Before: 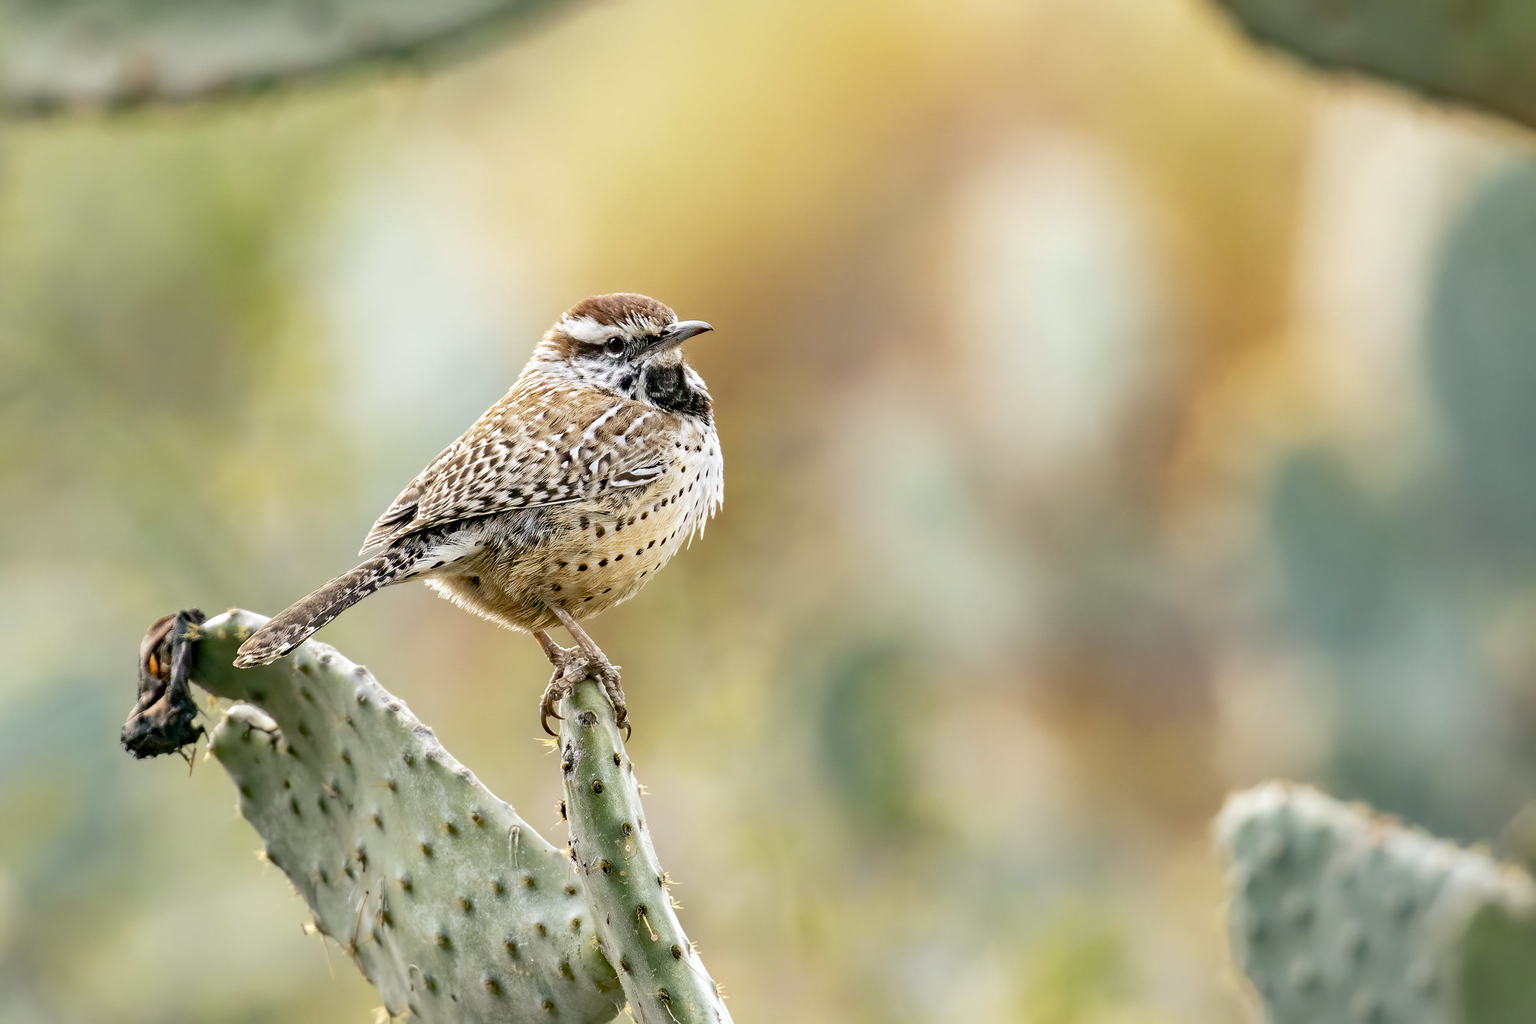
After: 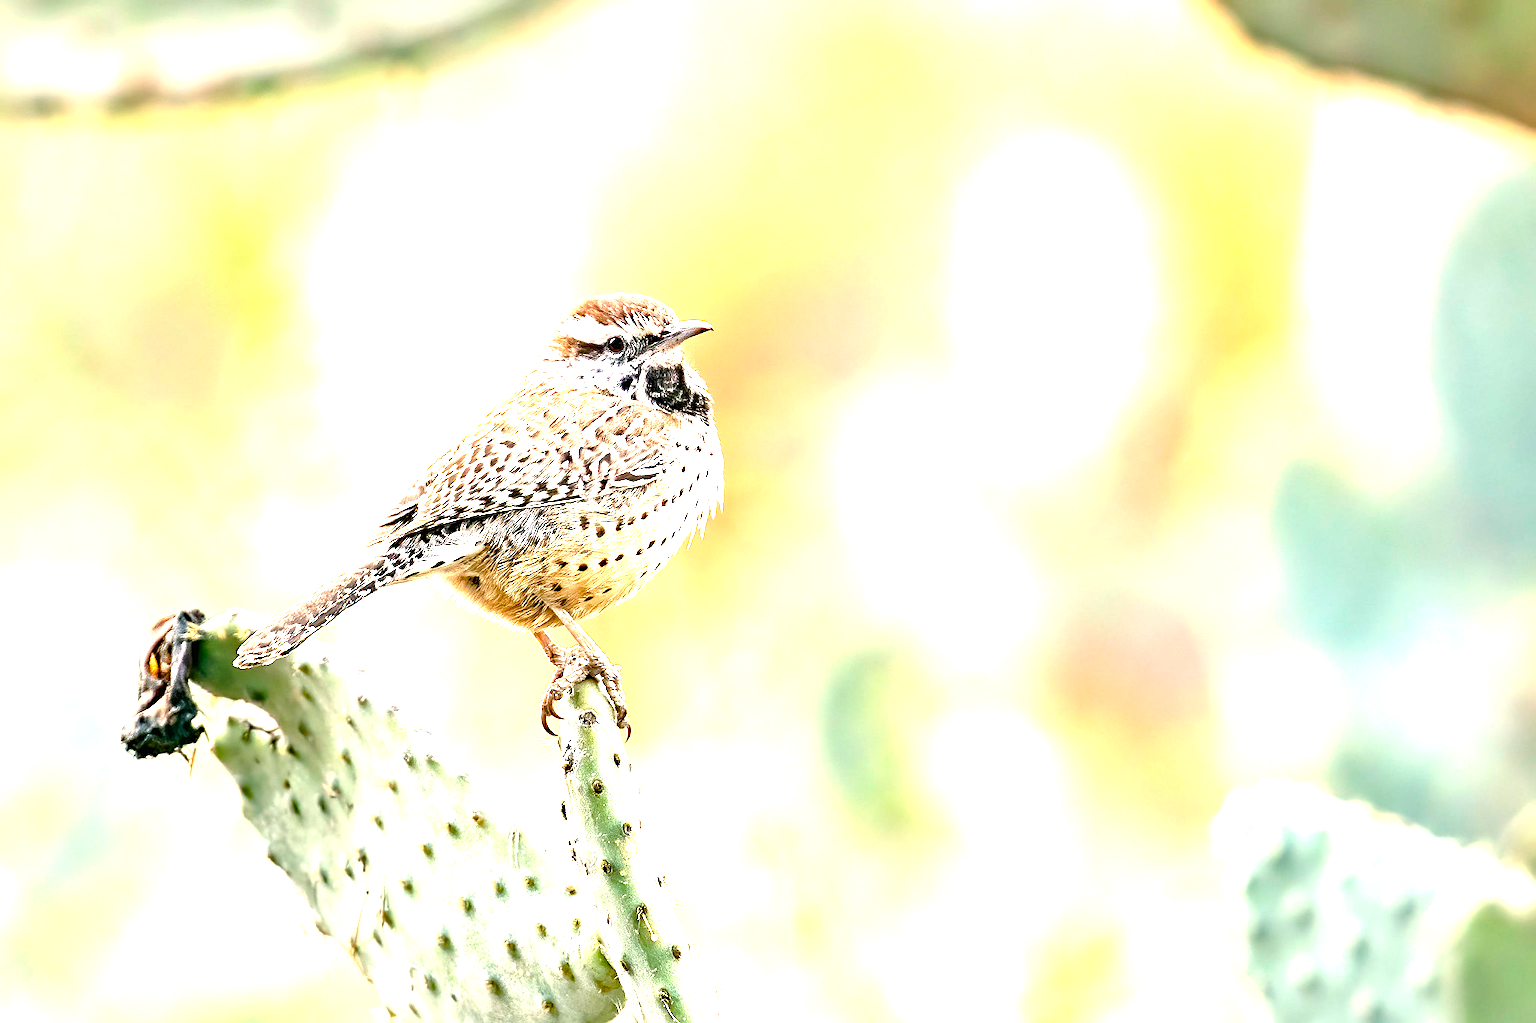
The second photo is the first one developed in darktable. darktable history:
exposure: black level correction 0, exposure 1.975 EV, compensate exposure bias true, compensate highlight preservation false
sharpen: radius 1.864, amount 0.398, threshold 1.271
graduated density: density 0.38 EV, hardness 21%, rotation -6.11°, saturation 32%
